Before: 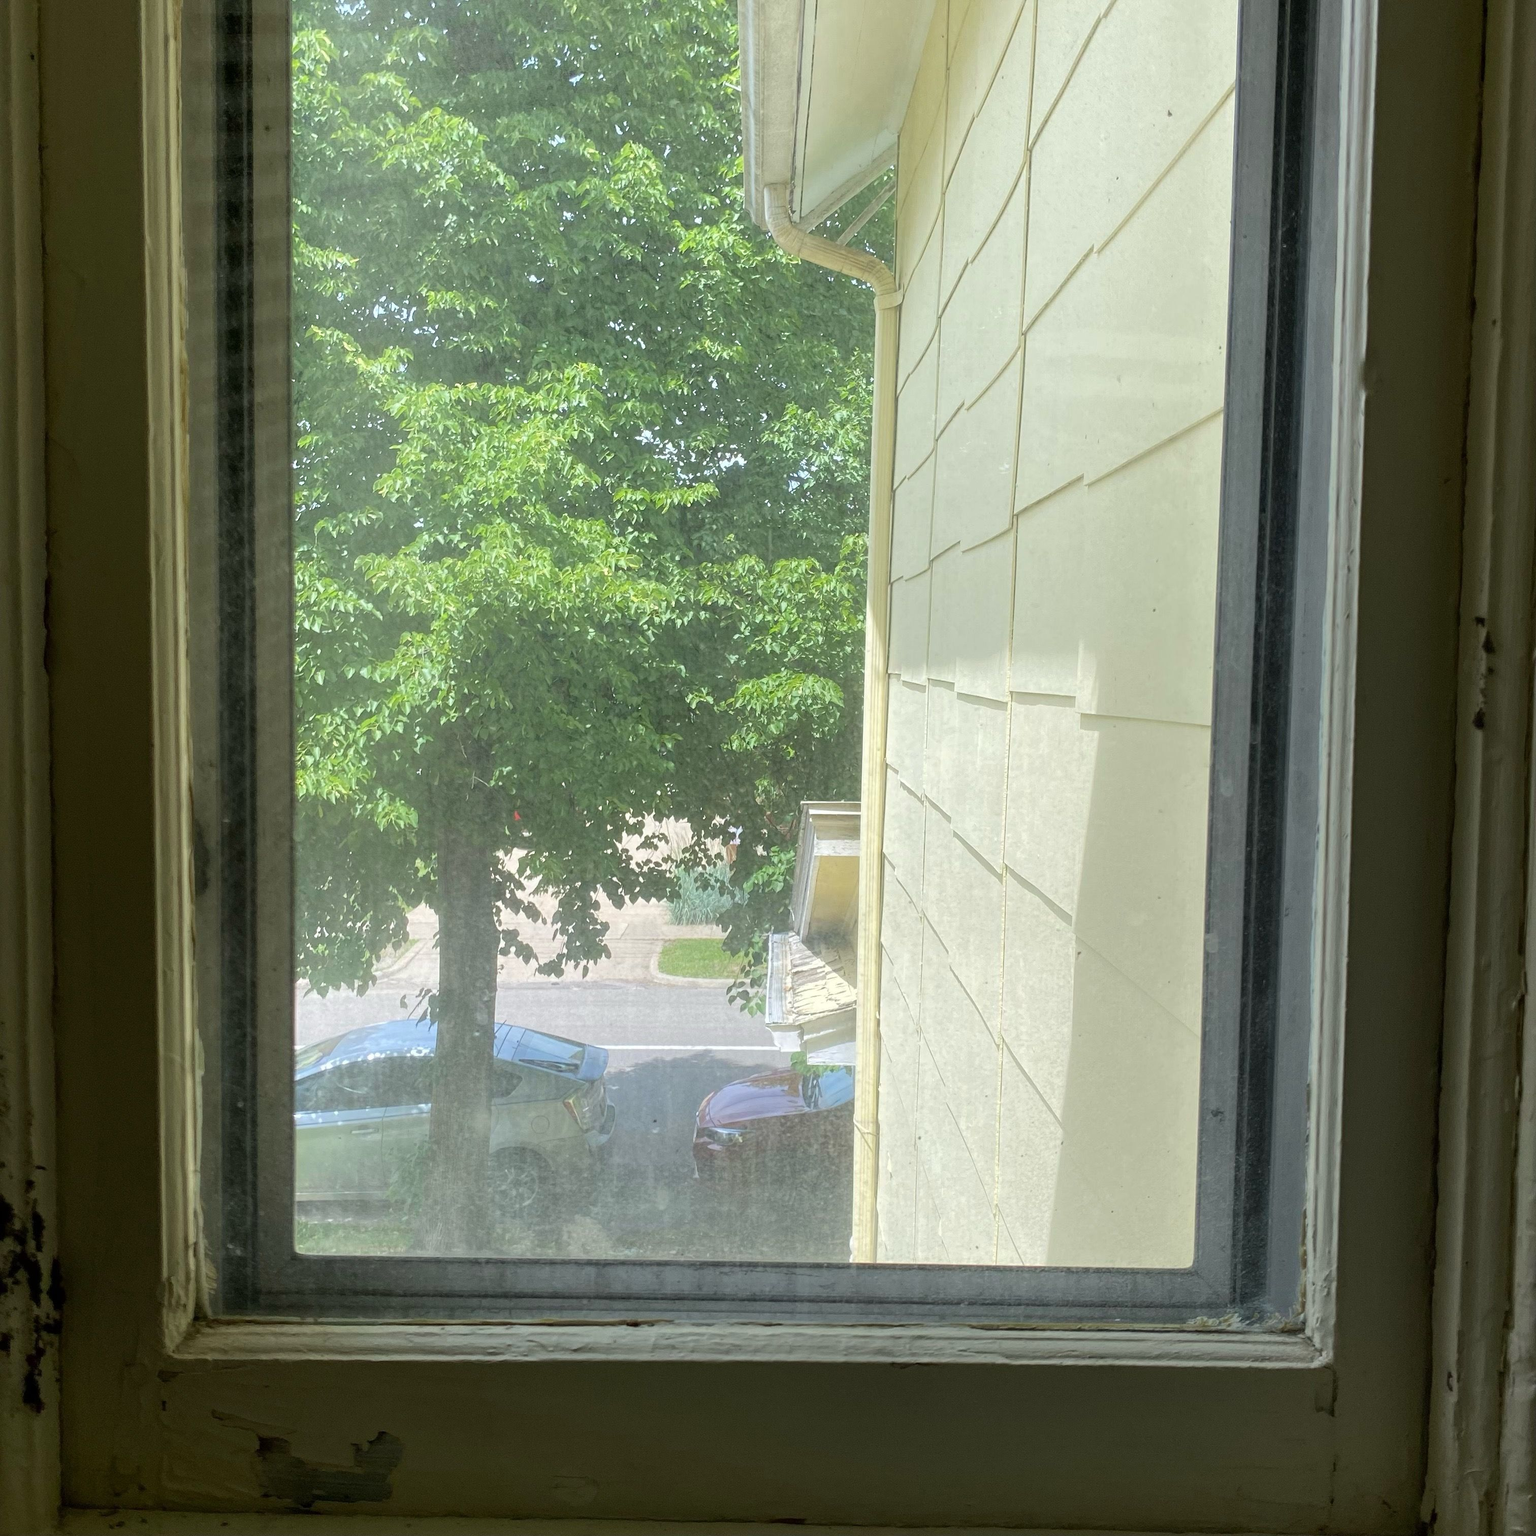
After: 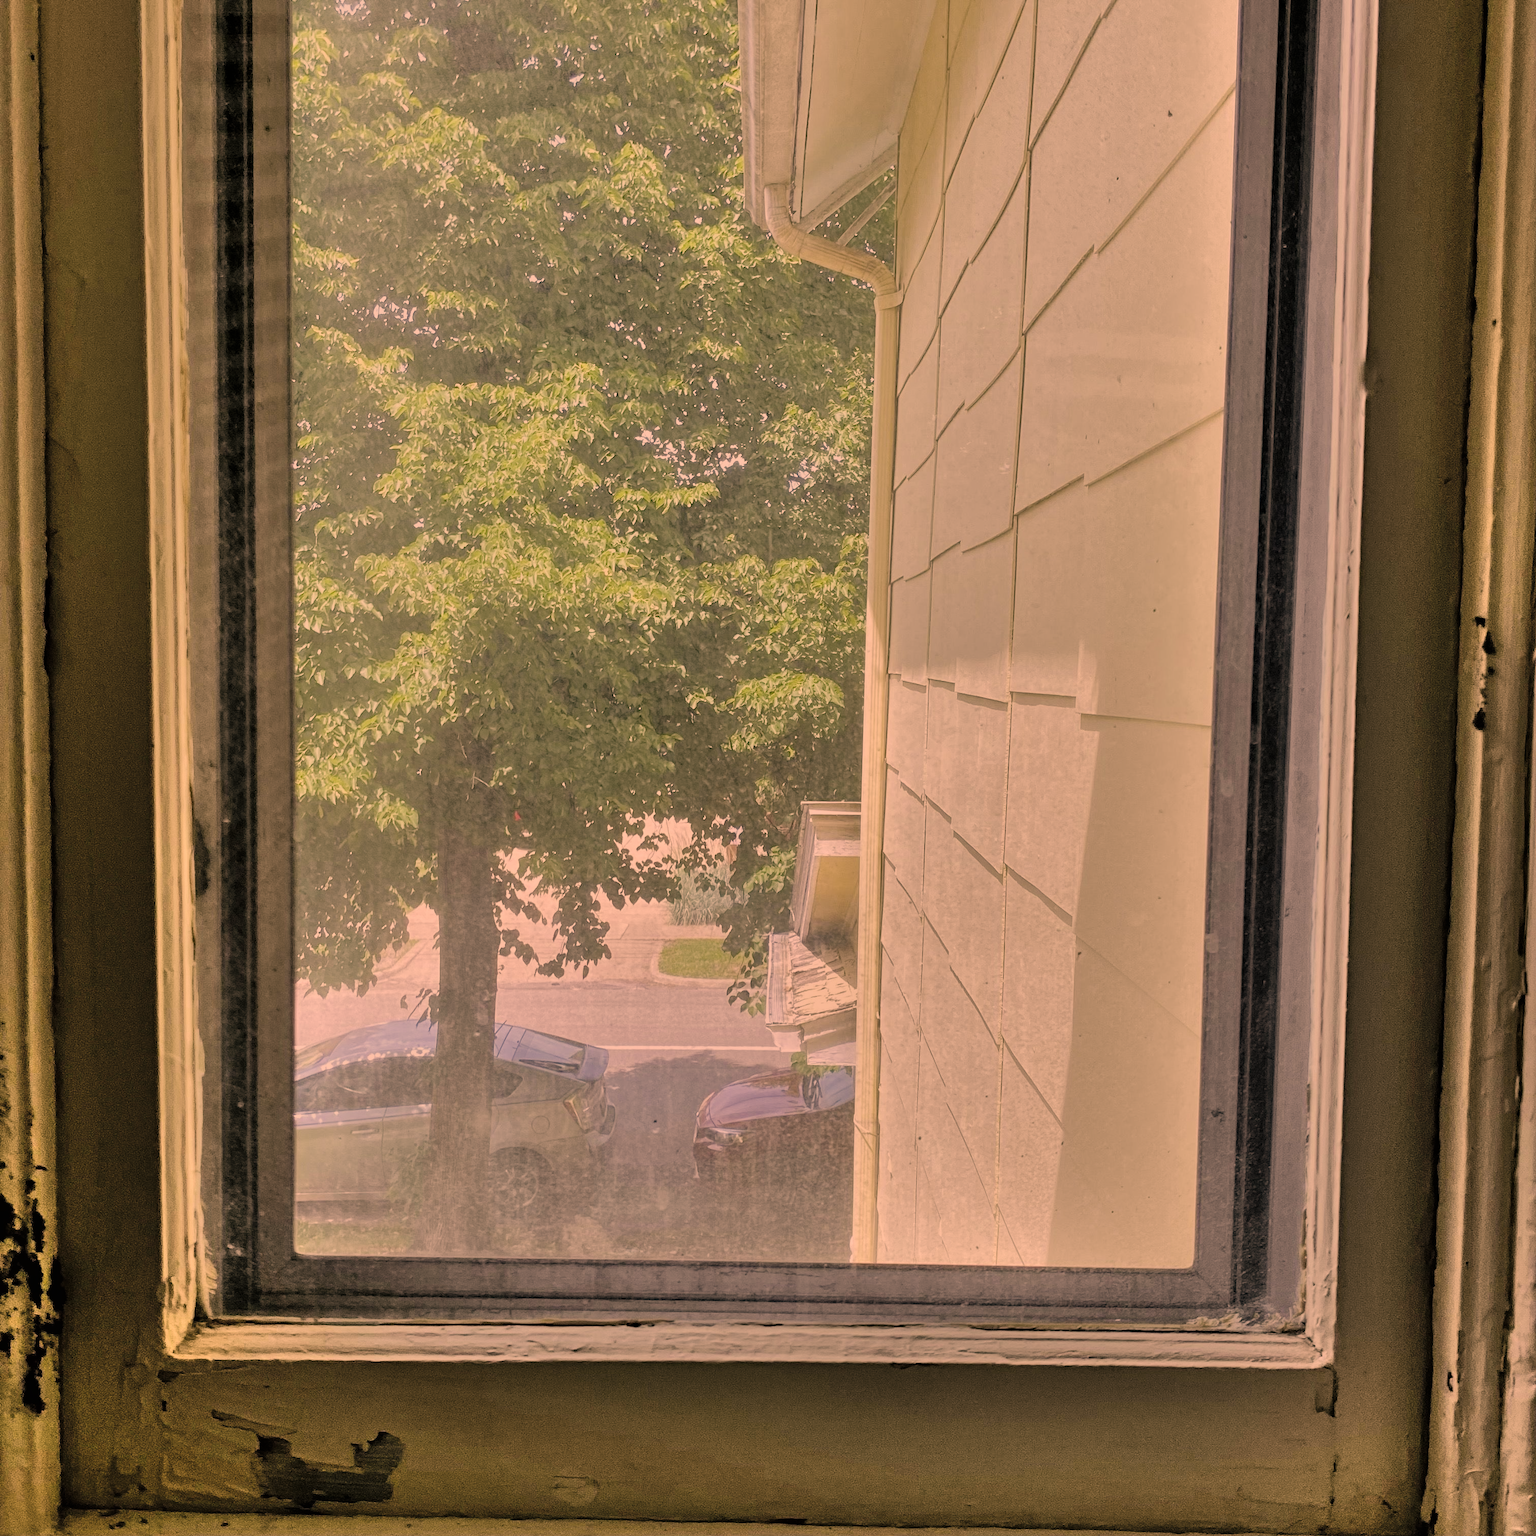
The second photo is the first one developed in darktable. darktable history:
filmic rgb: black relative exposure -7.65 EV, white relative exposure 4.56 EV, hardness 3.61
color correction: highlights a* 39.89, highlights b* 39.74, saturation 0.694
shadows and highlights: shadows 76.84, highlights -60.93, soften with gaussian
haze removal: compatibility mode true, adaptive false
